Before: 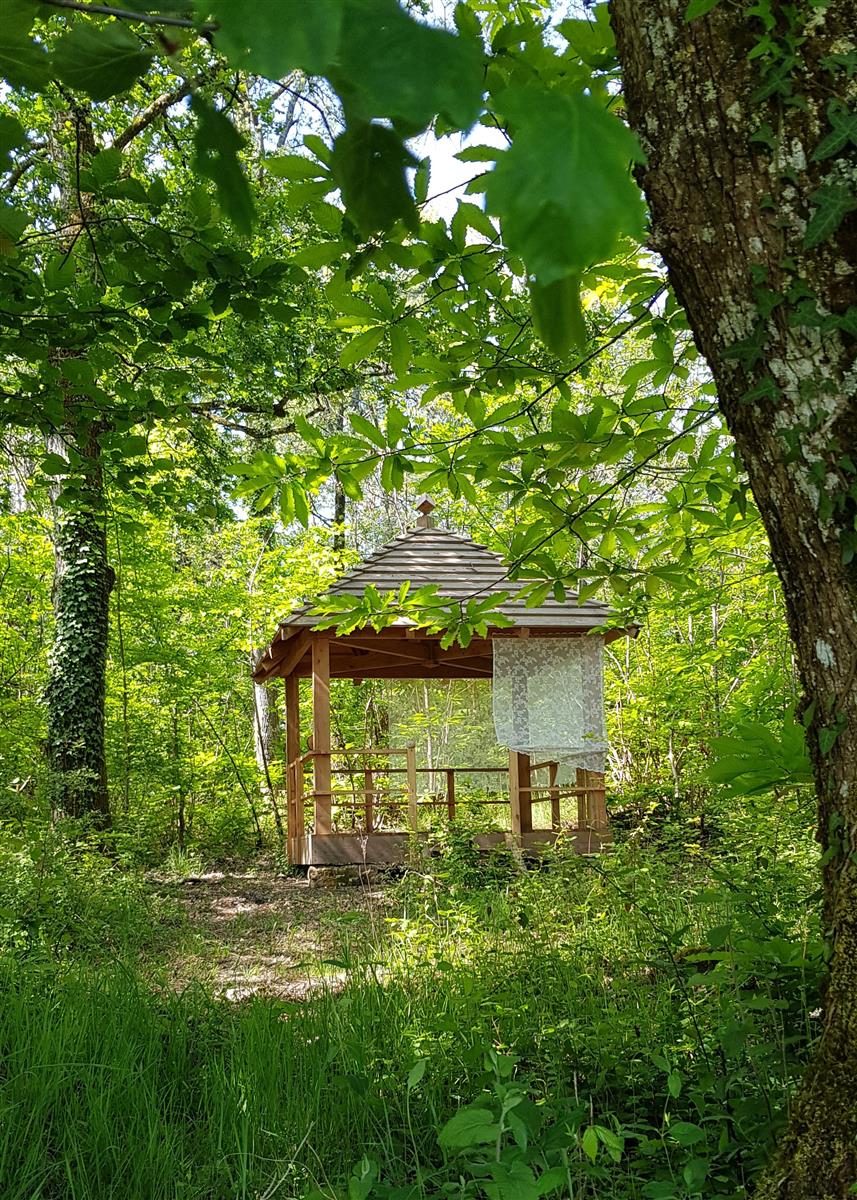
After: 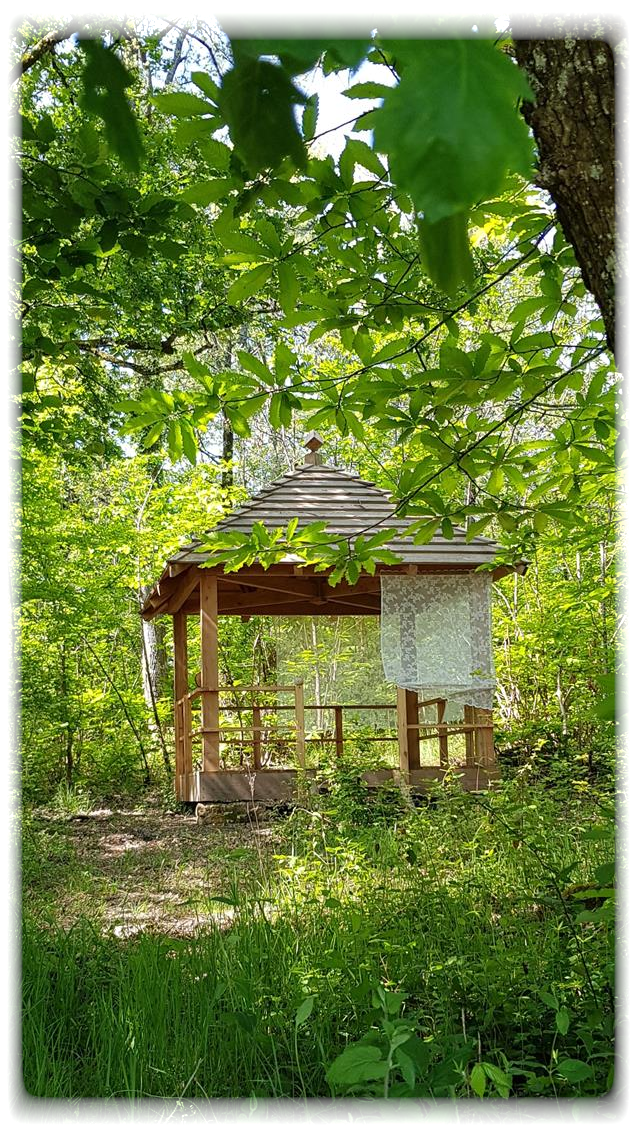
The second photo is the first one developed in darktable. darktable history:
crop and rotate: left 13.15%, top 5.251%, right 12.609%
vignetting: fall-off start 93%, fall-off radius 5%, brightness 1, saturation -0.49, automatic ratio true, width/height ratio 1.332, shape 0.04, unbound false
tone equalizer: on, module defaults
